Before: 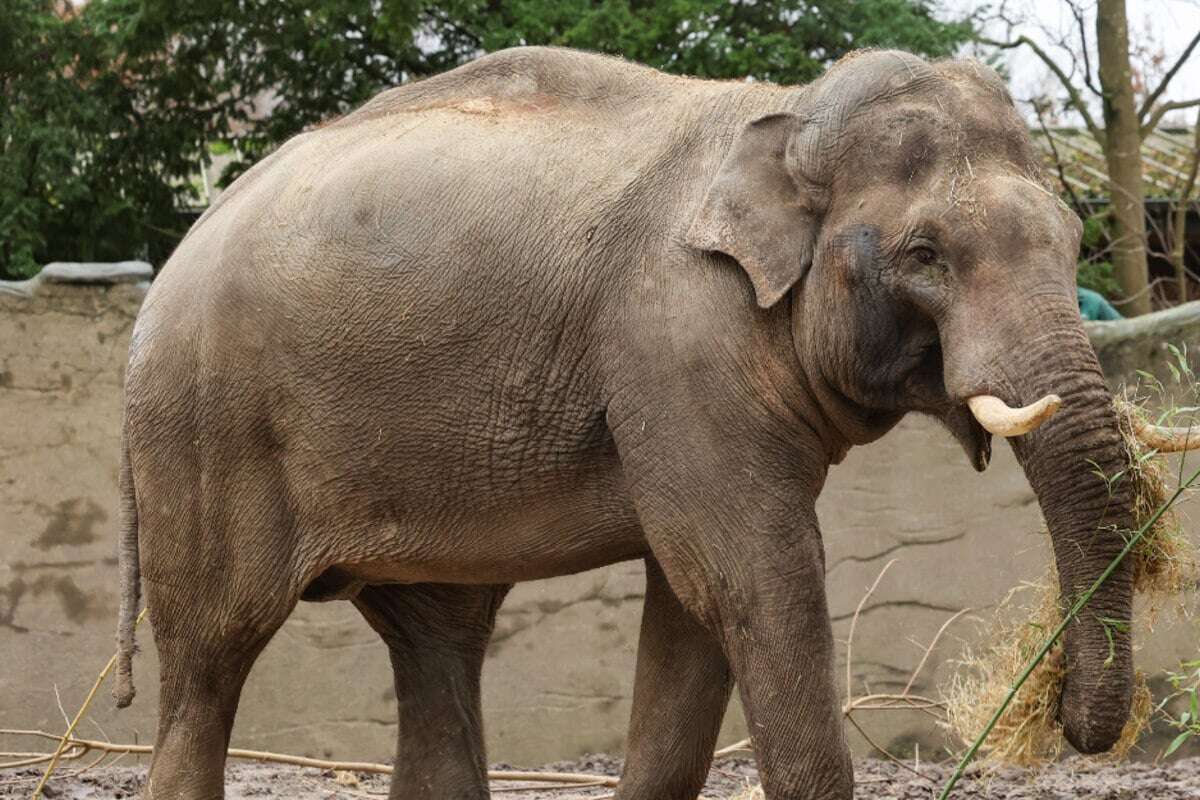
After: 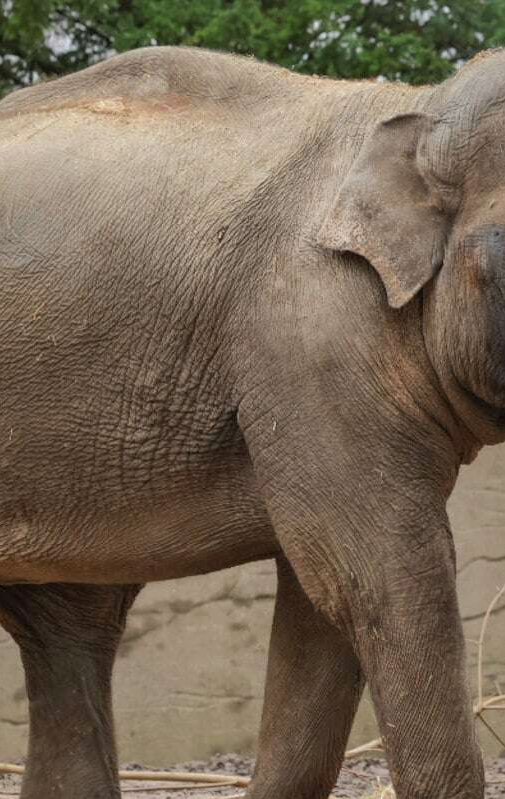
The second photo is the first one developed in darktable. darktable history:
crop: left 30.776%, right 27.095%
tone equalizer: on, module defaults
shadows and highlights: shadows 40.01, highlights -60.06
